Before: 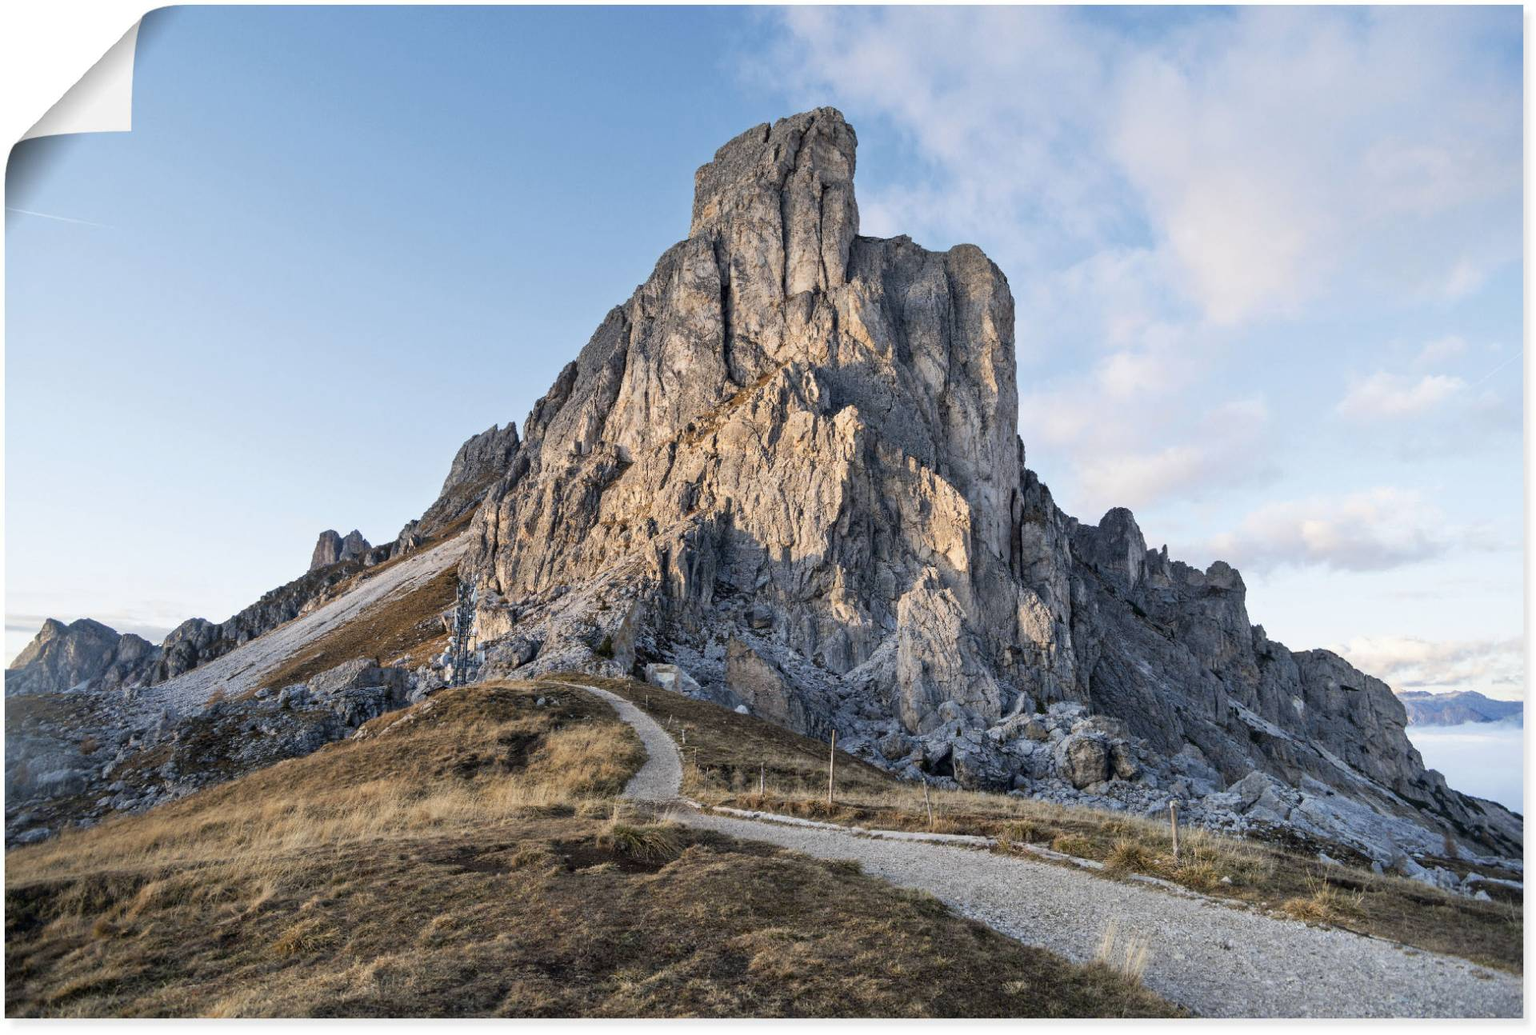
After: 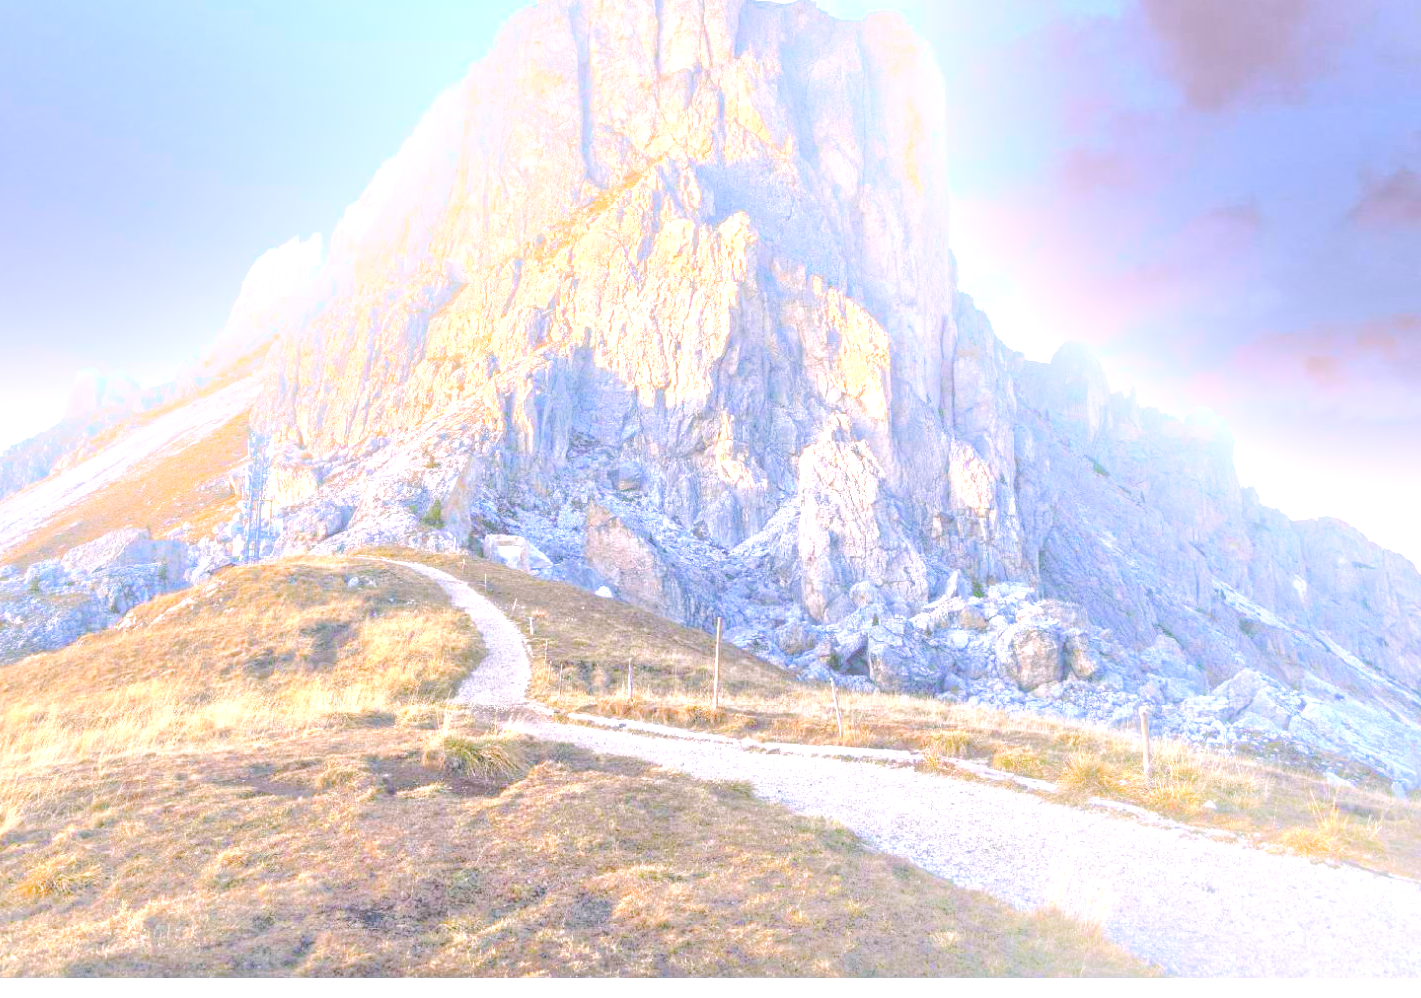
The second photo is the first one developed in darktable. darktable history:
exposure: black level correction 0, exposure 1.125 EV, compensate exposure bias true, compensate highlight preservation false
crop: left 16.871%, top 22.857%, right 9.116%
tone equalizer: -7 EV 0.15 EV, -6 EV 0.6 EV, -5 EV 1.15 EV, -4 EV 1.33 EV, -3 EV 1.15 EV, -2 EV 0.6 EV, -1 EV 0.15 EV, mask exposure compensation -0.5 EV
color balance rgb: shadows lift › chroma 4.21%, shadows lift › hue 252.22°, highlights gain › chroma 1.36%, highlights gain › hue 50.24°, perceptual saturation grading › mid-tones 6.33%, perceptual saturation grading › shadows 72.44%, perceptual brilliance grading › highlights 11.59%, contrast 5.05%
white balance: red 1.004, blue 1.096
bloom: size 40%
